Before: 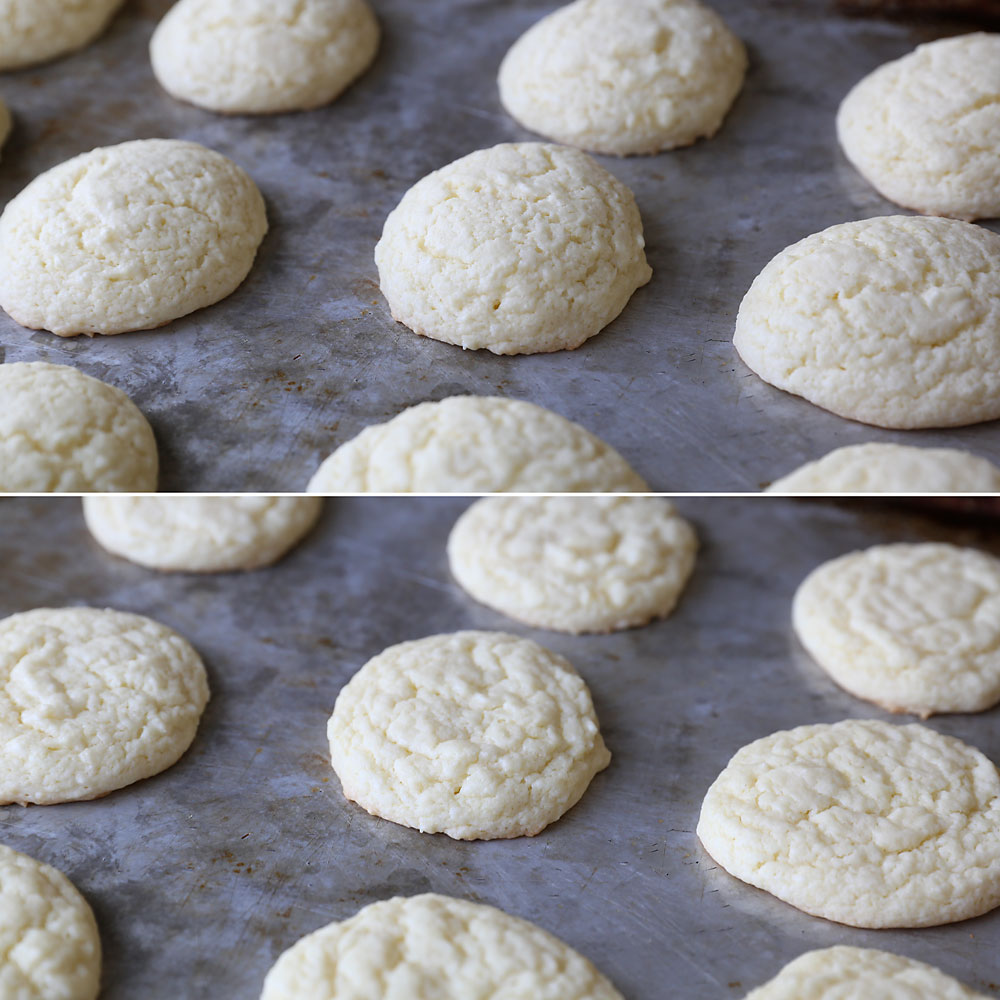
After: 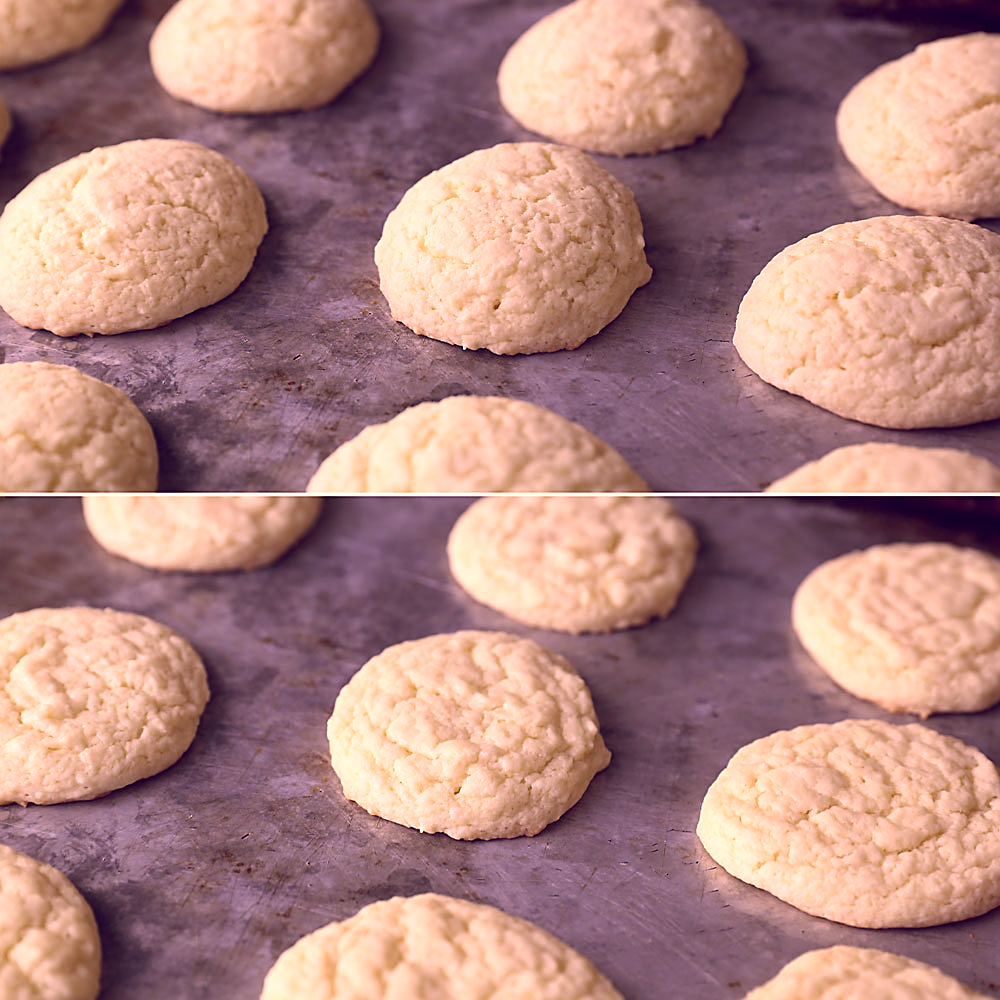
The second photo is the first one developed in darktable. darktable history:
sharpen: on, module defaults
color balance: lift [1.001, 0.997, 0.99, 1.01], gamma [1.007, 1, 0.975, 1.025], gain [1, 1.065, 1.052, 0.935], contrast 13.25%
color correction: highlights a* 21.16, highlights b* 19.61
